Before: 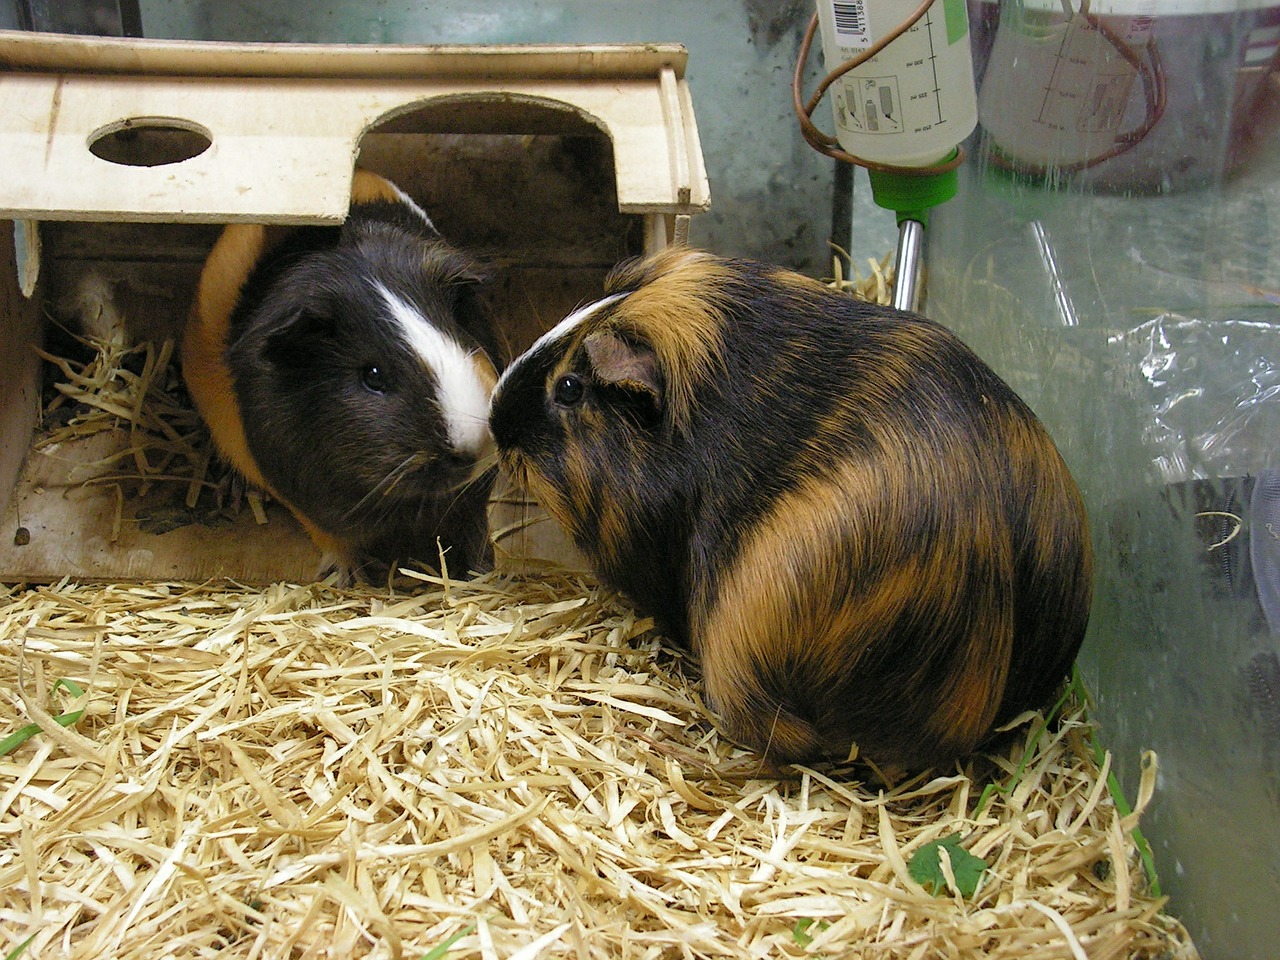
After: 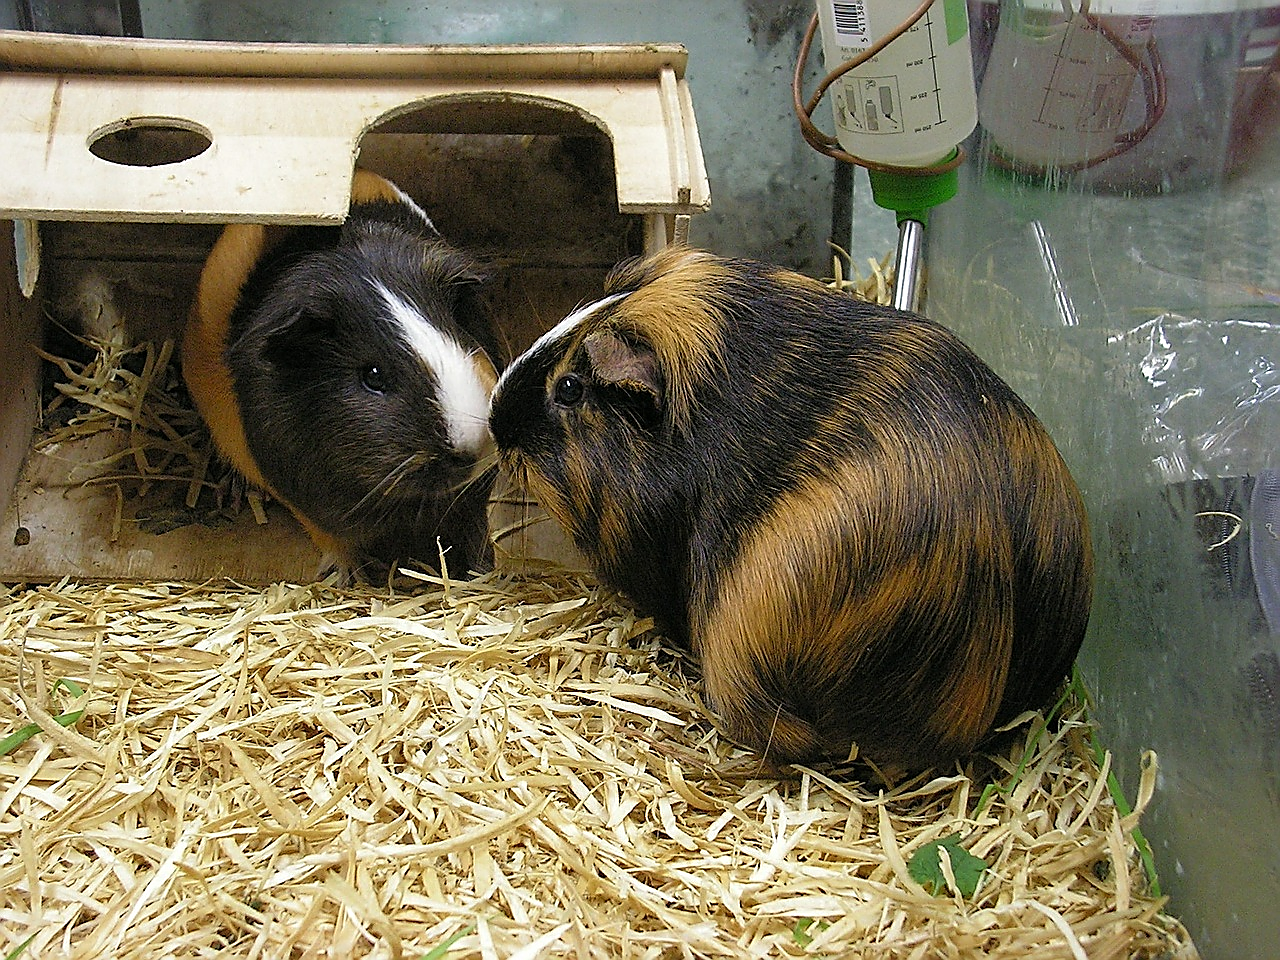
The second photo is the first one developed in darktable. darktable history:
sharpen: radius 1.381, amount 1.234, threshold 0.654
